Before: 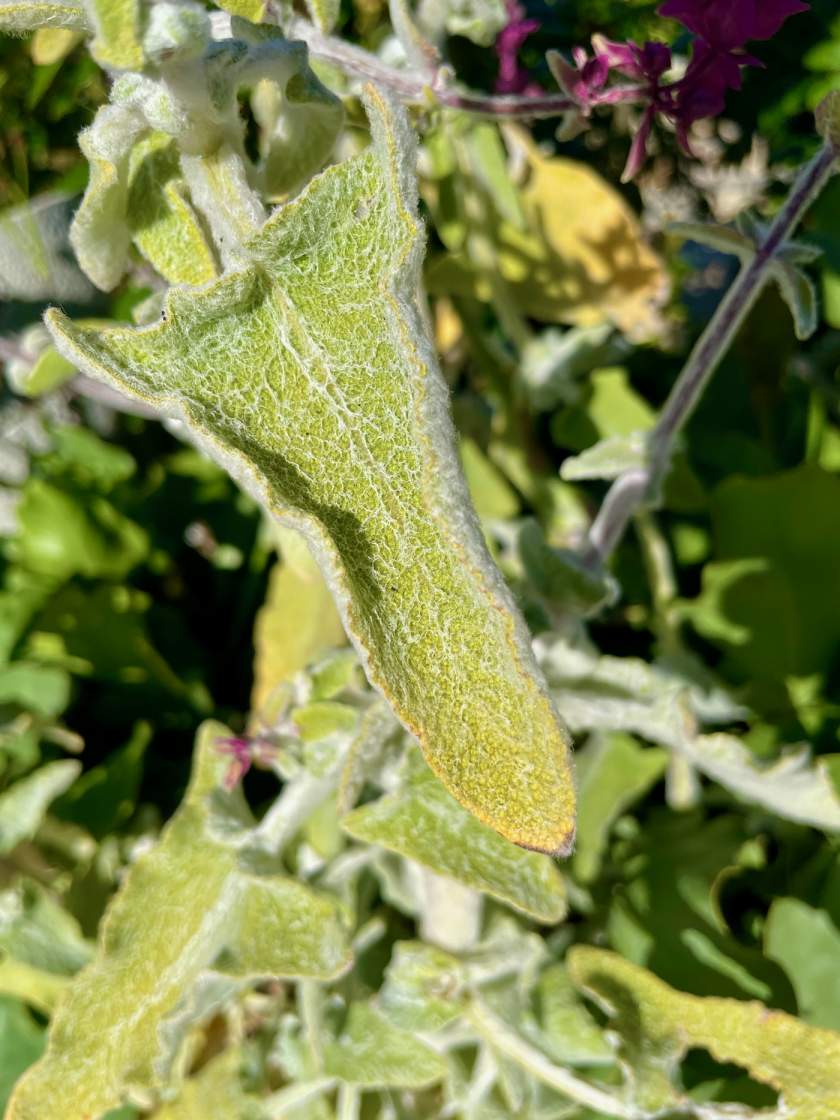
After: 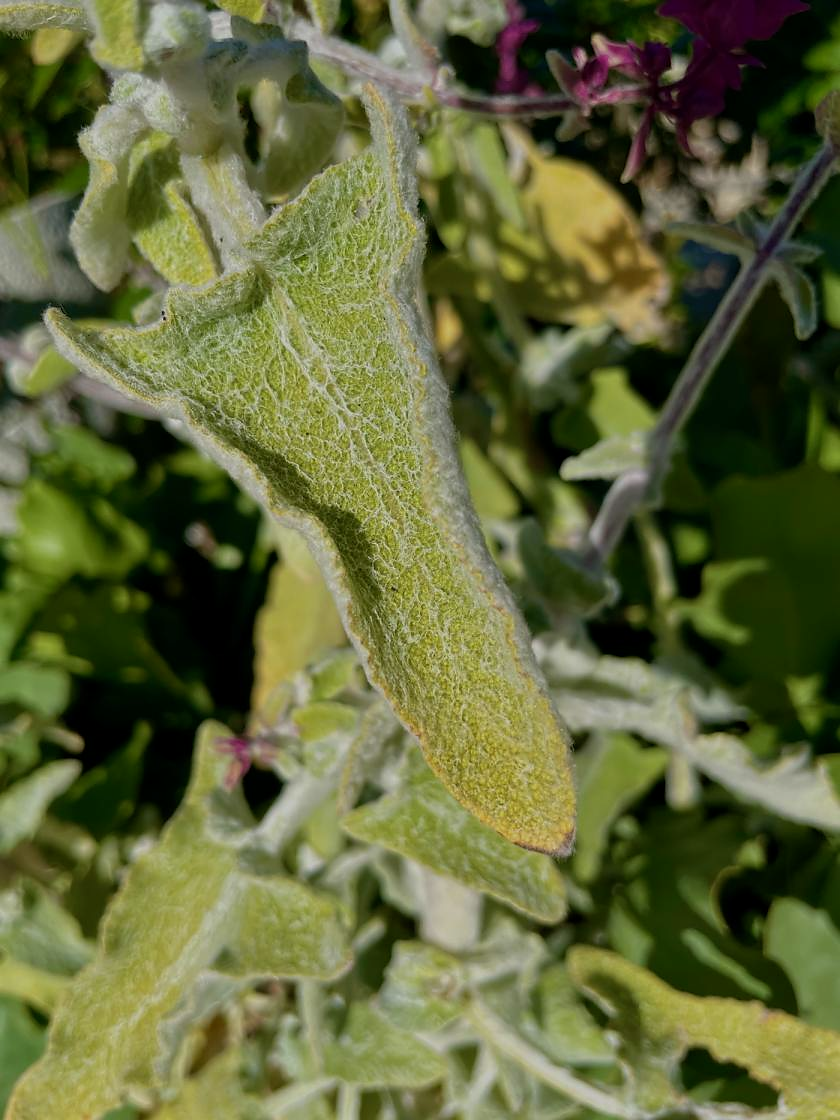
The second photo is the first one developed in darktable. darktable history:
exposure: black level correction 0, exposure -0.764 EV, compensate highlight preservation false
sharpen: radius 1.025, threshold 0.918
